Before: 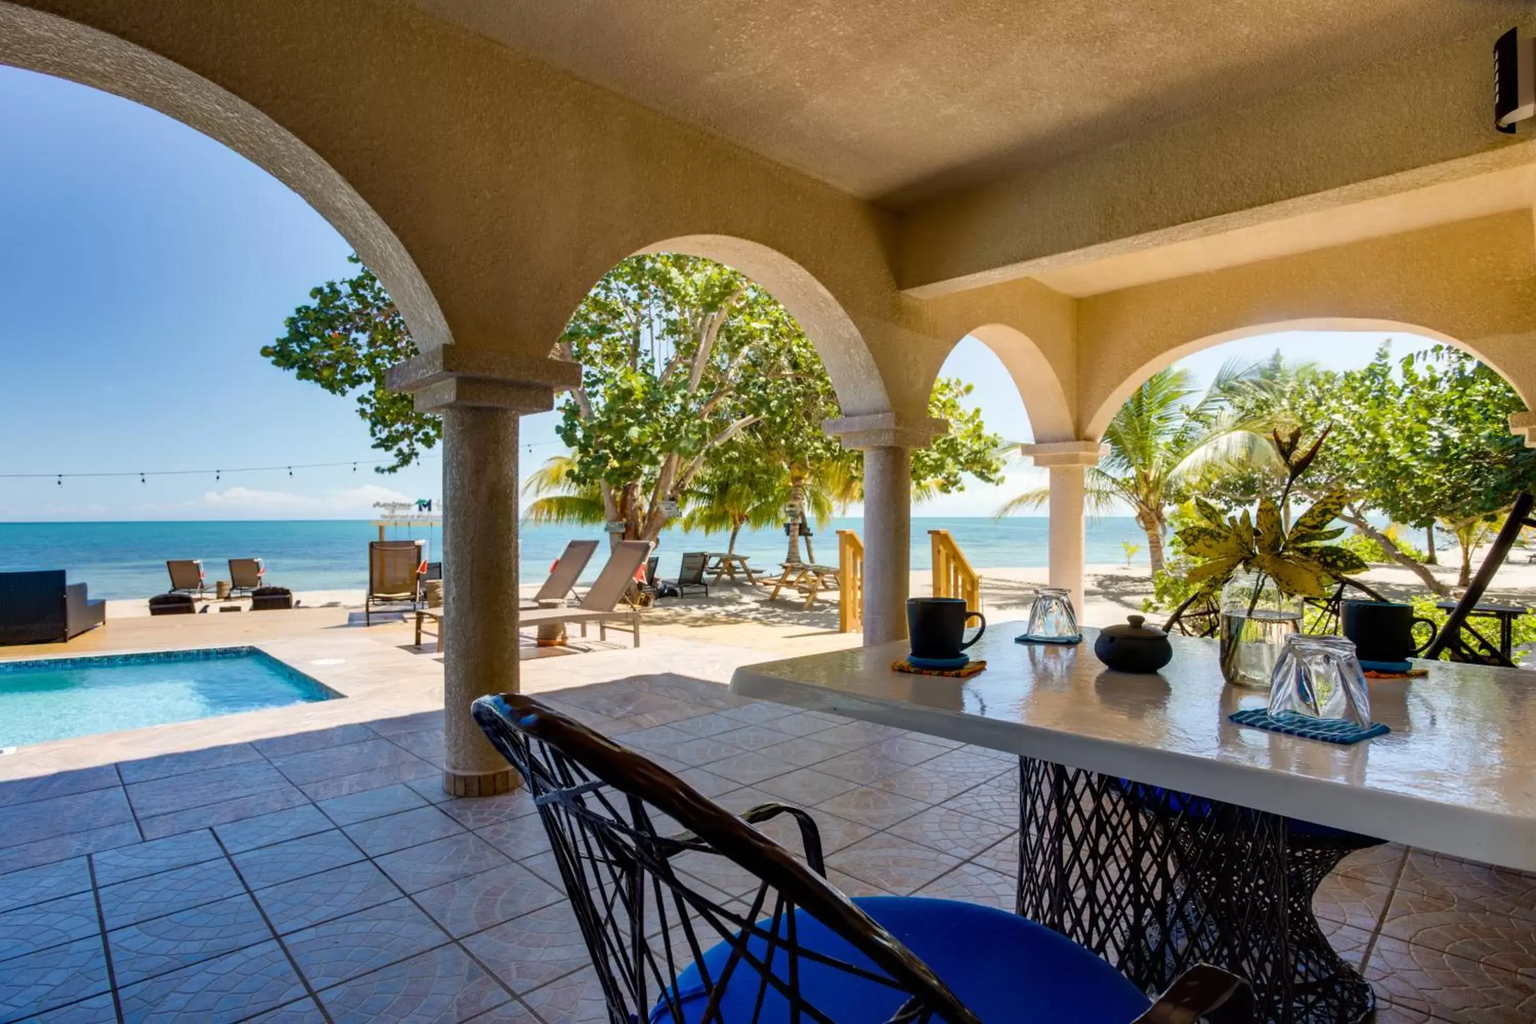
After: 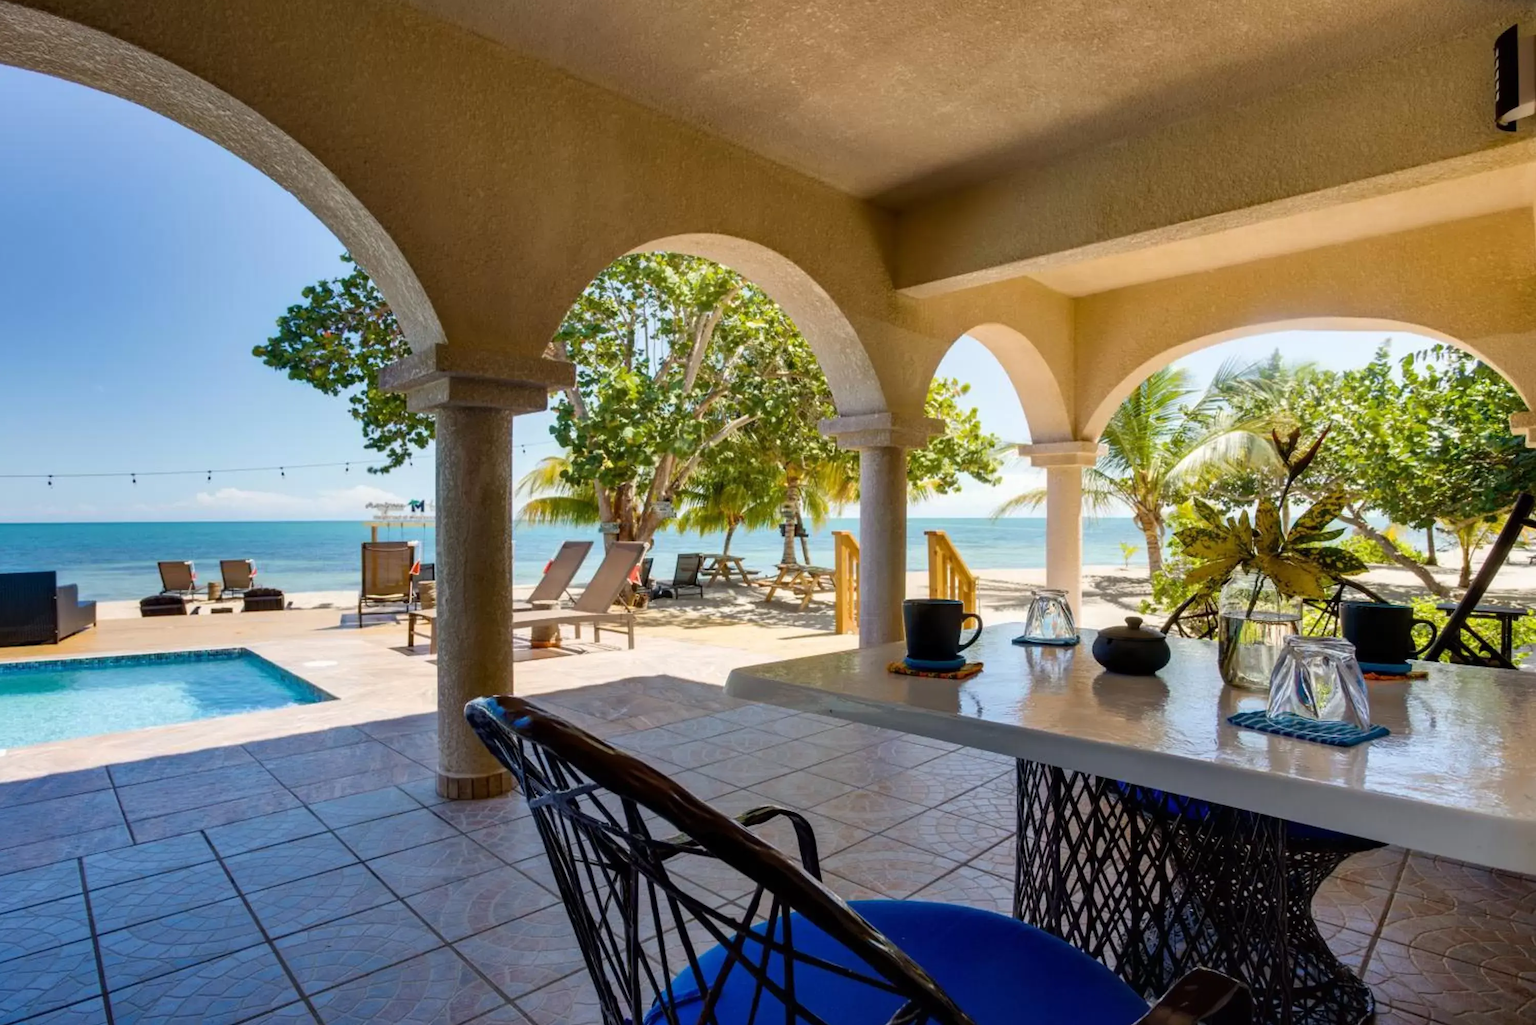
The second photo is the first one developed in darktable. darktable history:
crop and rotate: left 0.667%, top 0.326%, bottom 0.25%
